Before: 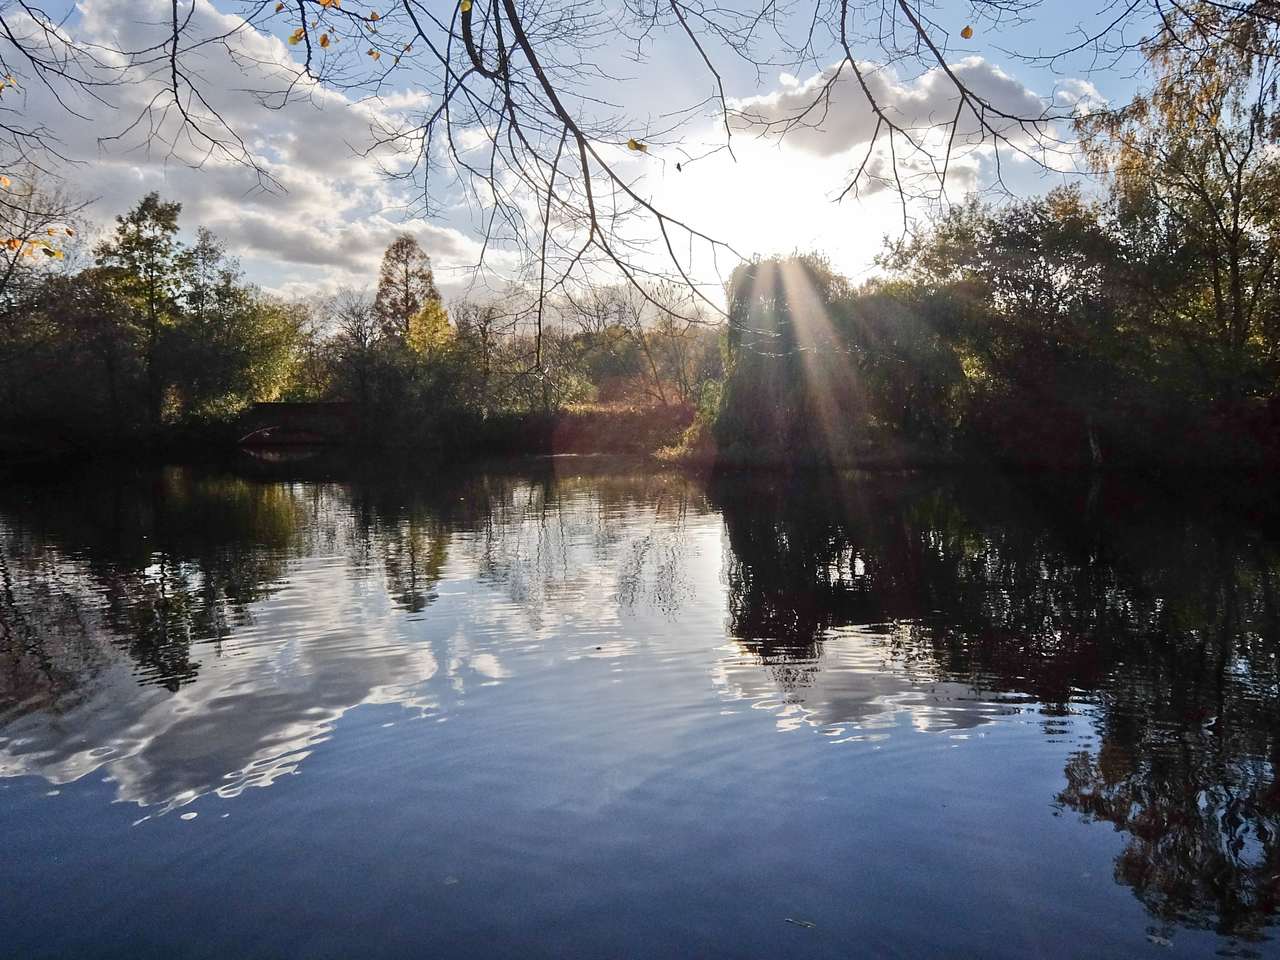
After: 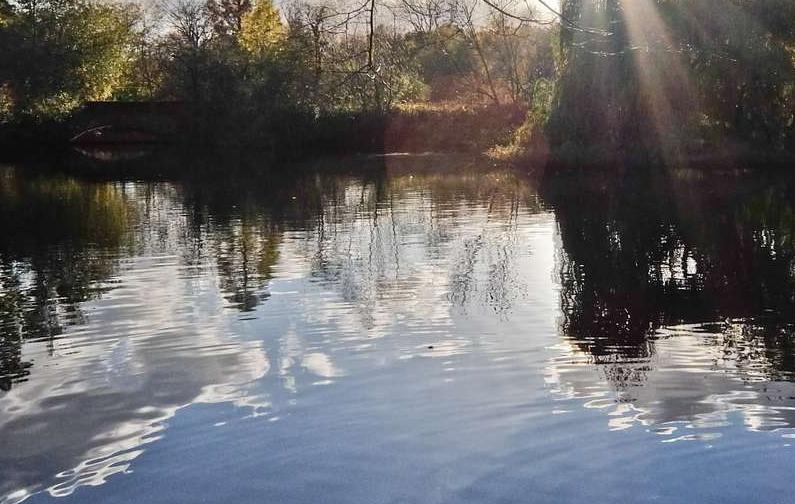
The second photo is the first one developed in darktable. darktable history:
crop: left 13.168%, top 31.374%, right 24.648%, bottom 16.057%
